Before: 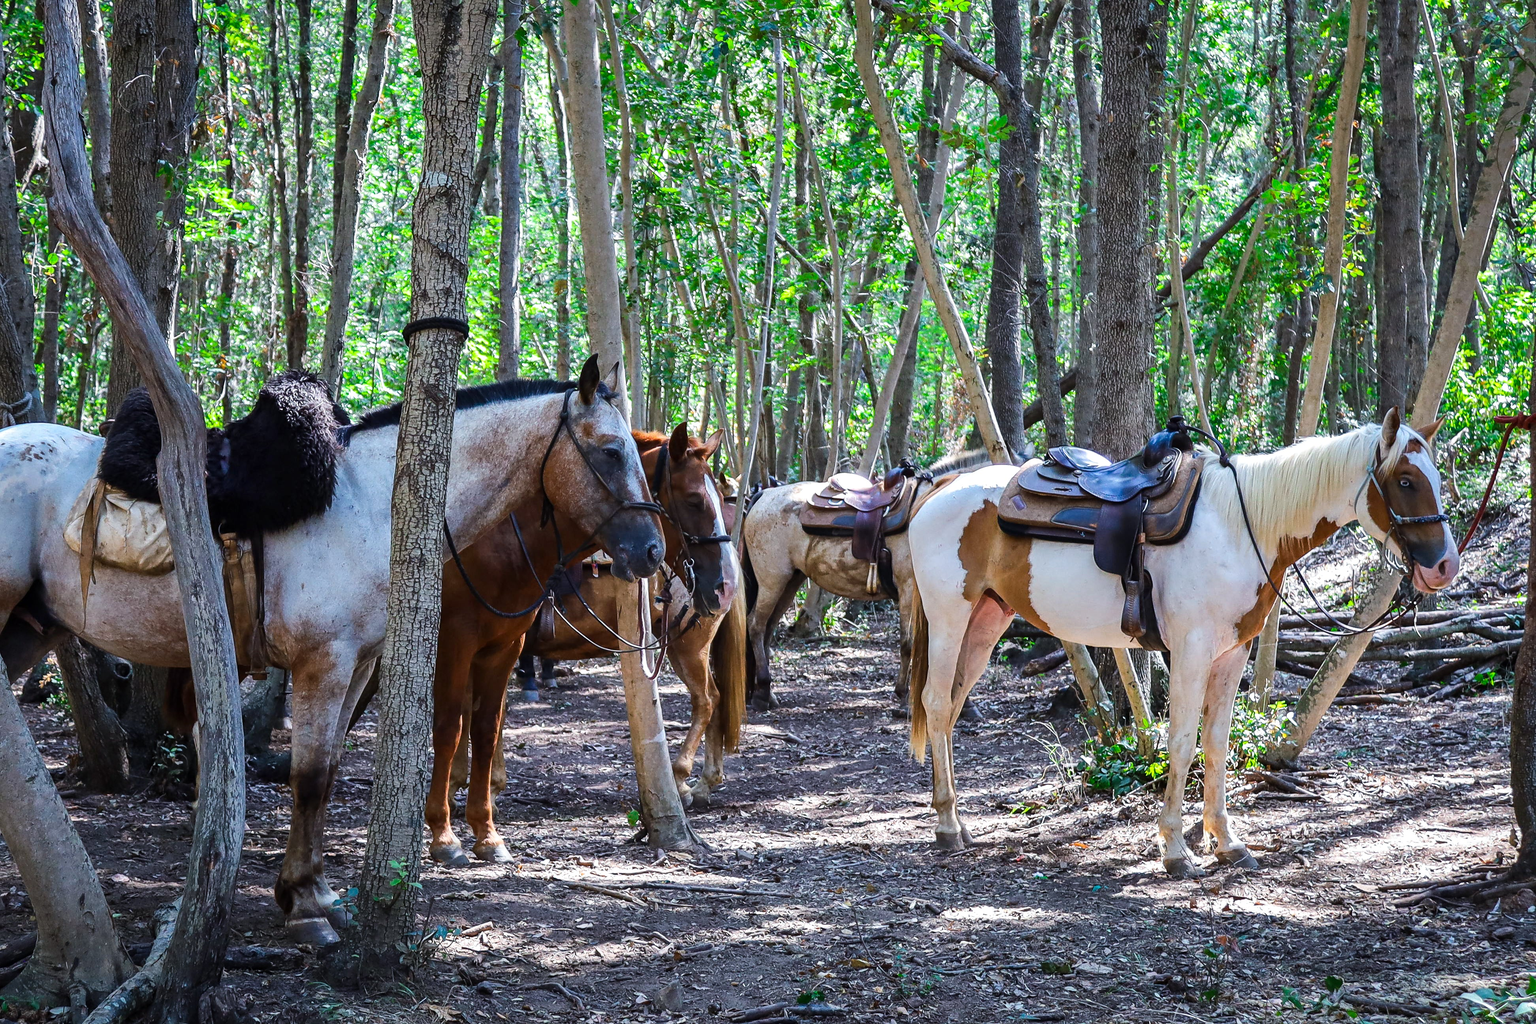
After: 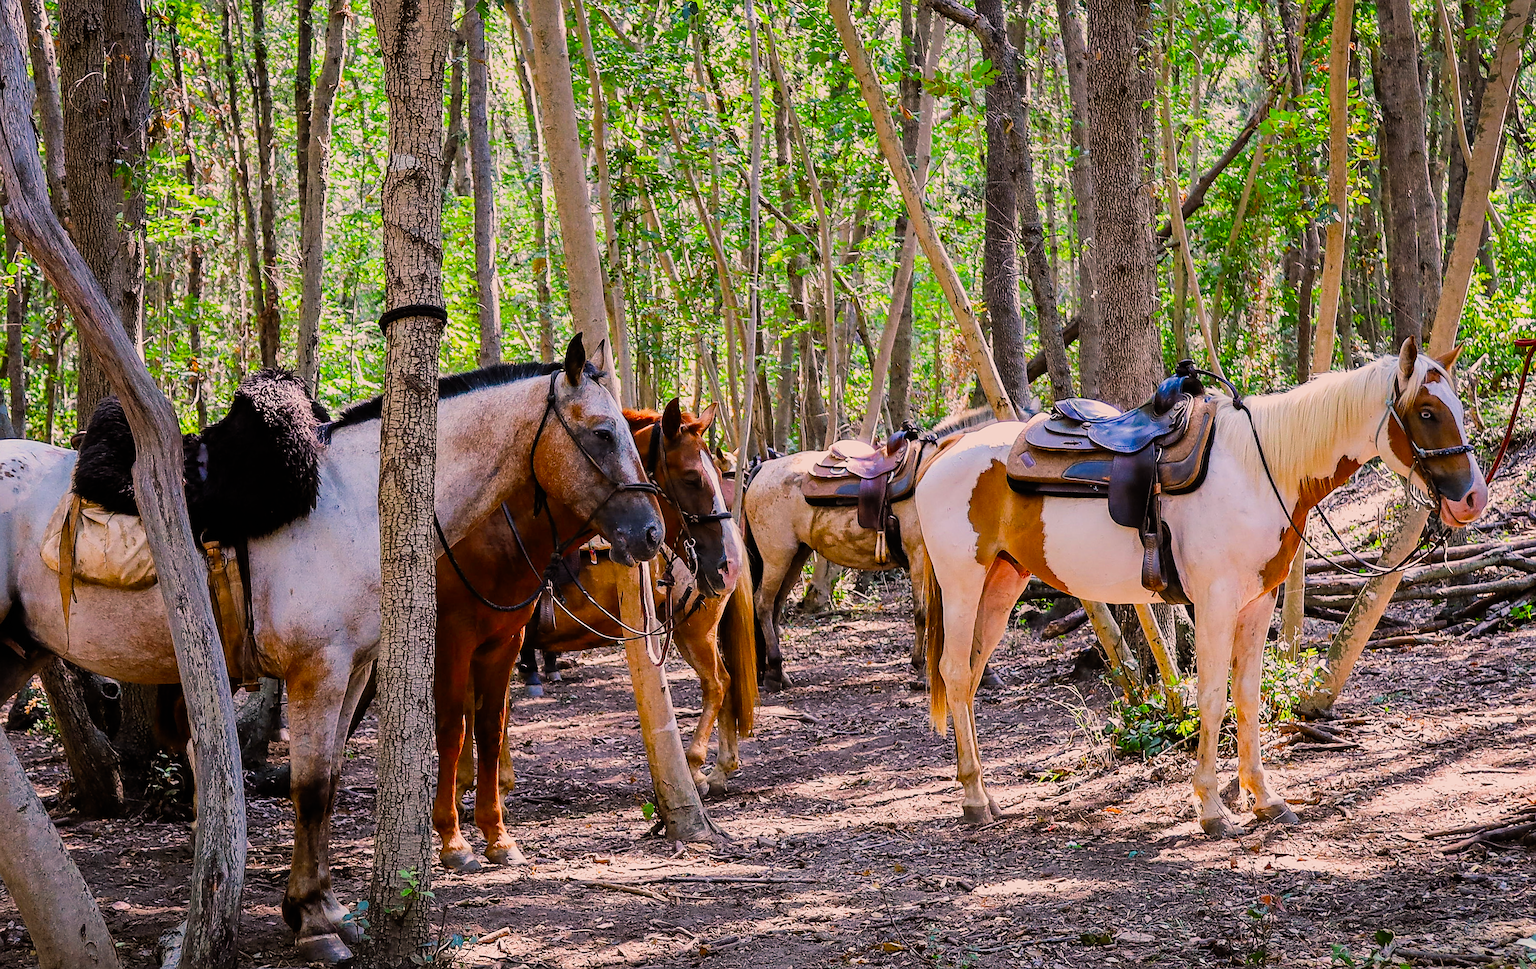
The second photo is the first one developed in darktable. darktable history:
color balance rgb: shadows lift › luminance -5%, shadows lift › chroma 1.1%, shadows lift › hue 219°, power › luminance 10%, power › chroma 2.83%, power › hue 60°, highlights gain › chroma 4.52%, highlights gain › hue 33.33°, saturation formula JzAzBz (2021)
white balance: red 1.004, blue 1.024
shadows and highlights: shadows 0, highlights 40
filmic rgb: black relative exposure -7.75 EV, white relative exposure 4.4 EV, threshold 3 EV, hardness 3.76, latitude 38.11%, contrast 0.966, highlights saturation mix 10%, shadows ↔ highlights balance 4.59%, color science v4 (2020), enable highlight reconstruction true
rotate and perspective: rotation -3.52°, crop left 0.036, crop right 0.964, crop top 0.081, crop bottom 0.919
sharpen: on, module defaults
